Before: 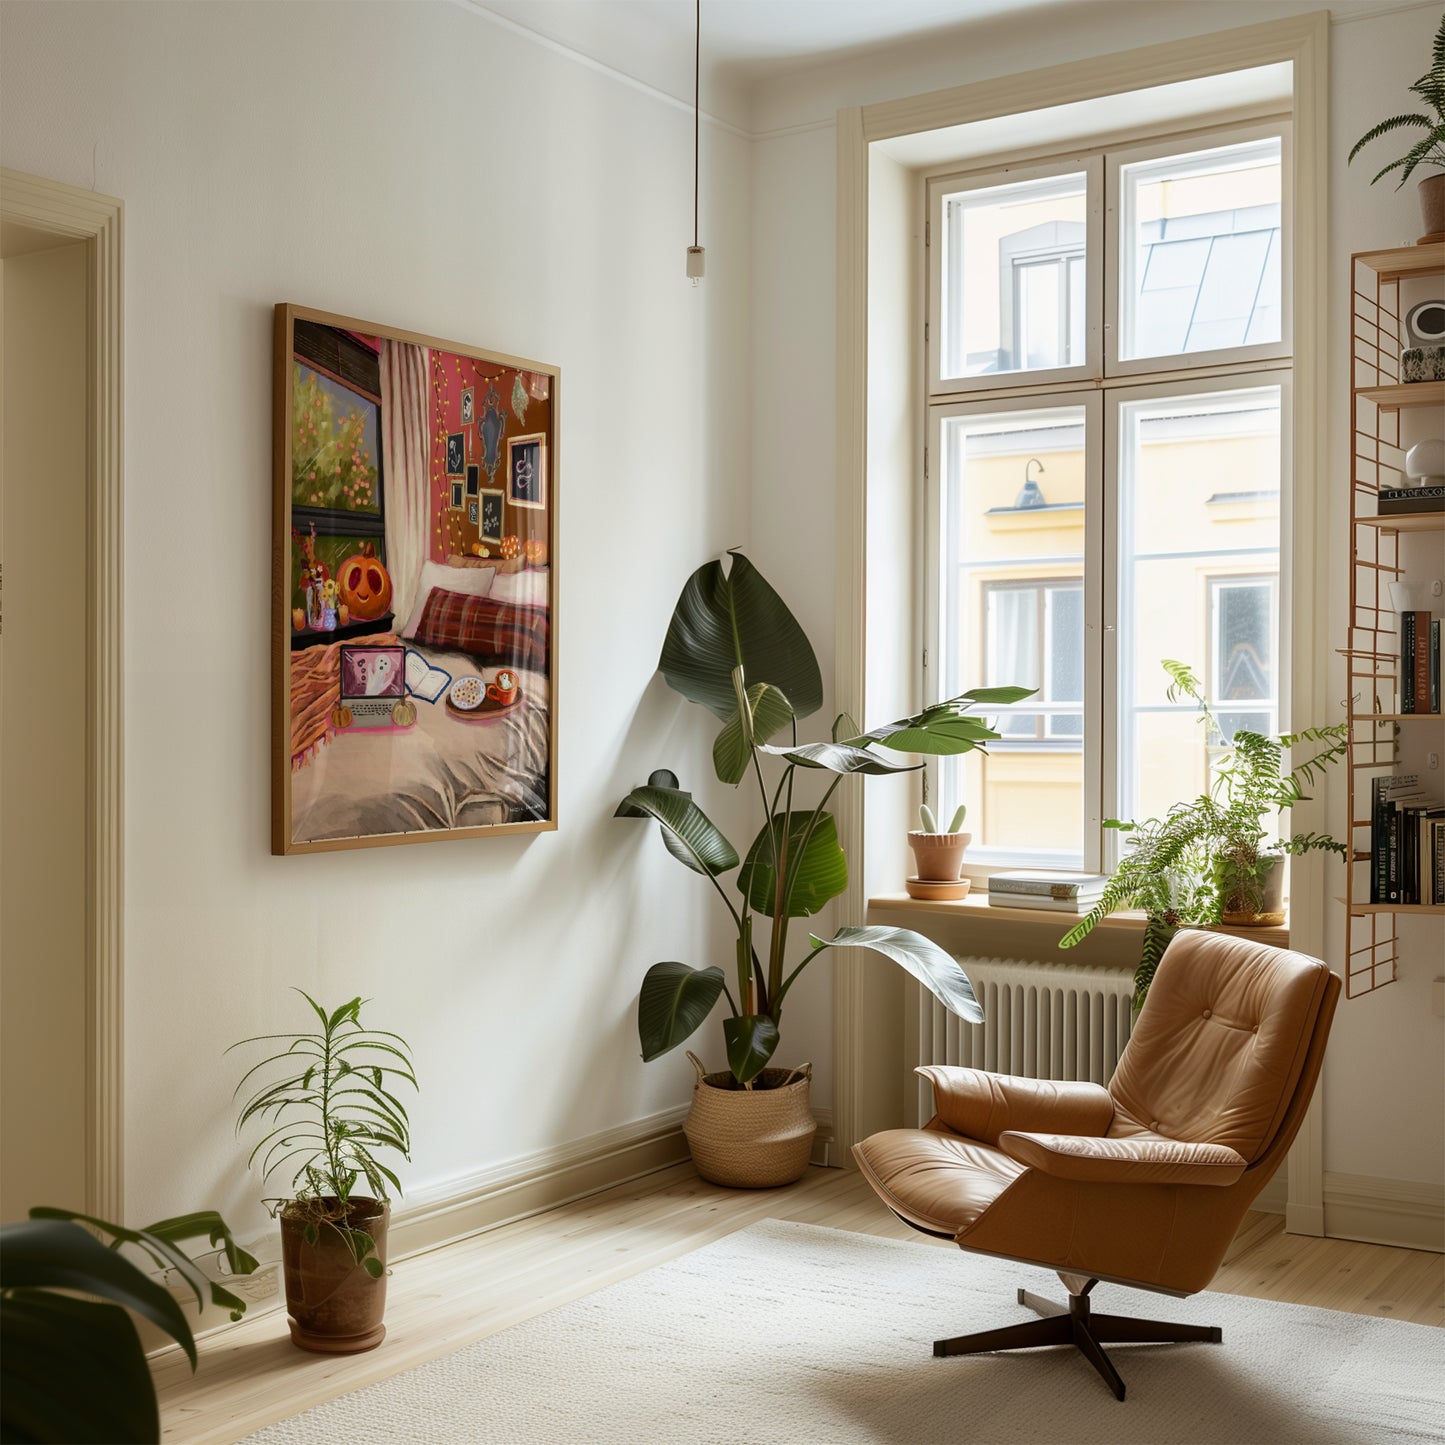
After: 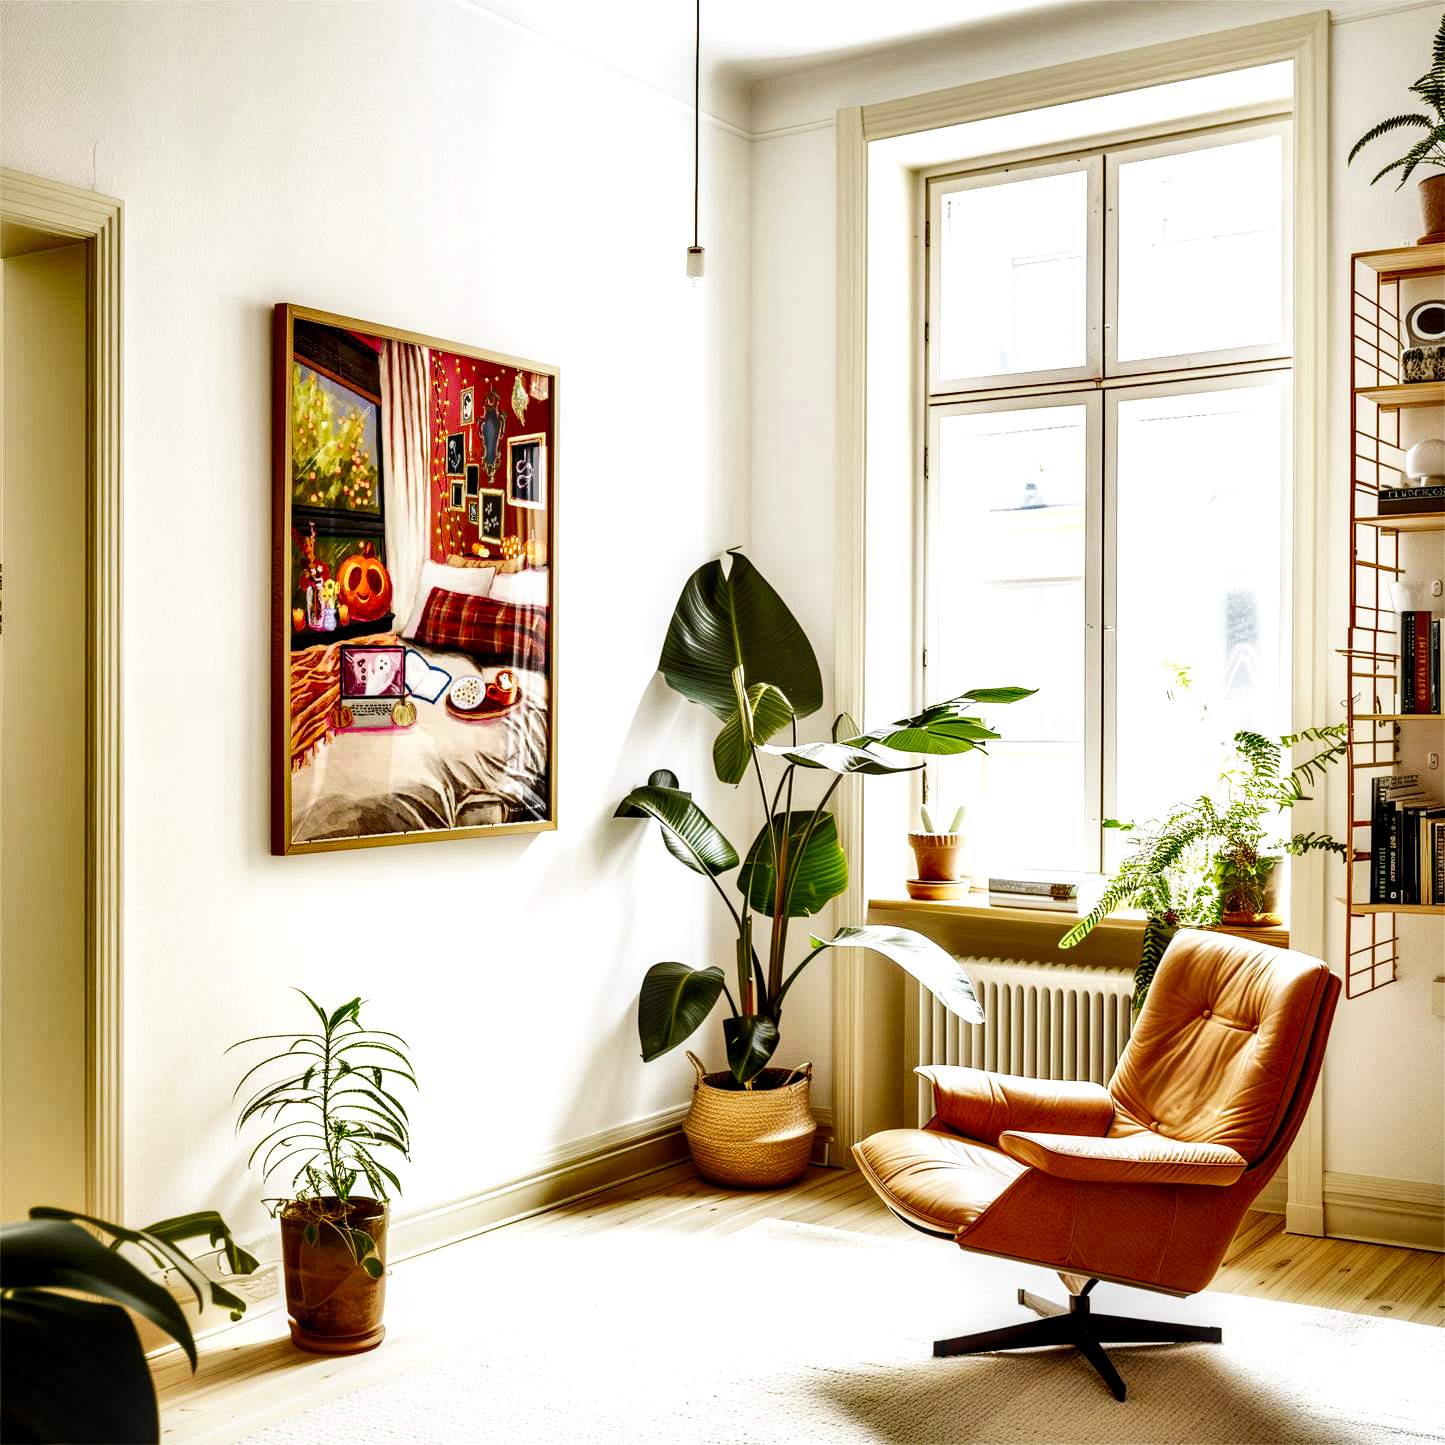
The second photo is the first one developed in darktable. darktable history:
exposure: black level correction 0.005, exposure 0.417 EV, compensate highlight preservation false
base curve: curves: ch0 [(0, 0) (0.007, 0.004) (0.027, 0.03) (0.046, 0.07) (0.207, 0.54) (0.442, 0.872) (0.673, 0.972) (1, 1)], preserve colors none
local contrast: detail 150%
shadows and highlights: shadows 75, highlights -60.85, soften with gaussian
